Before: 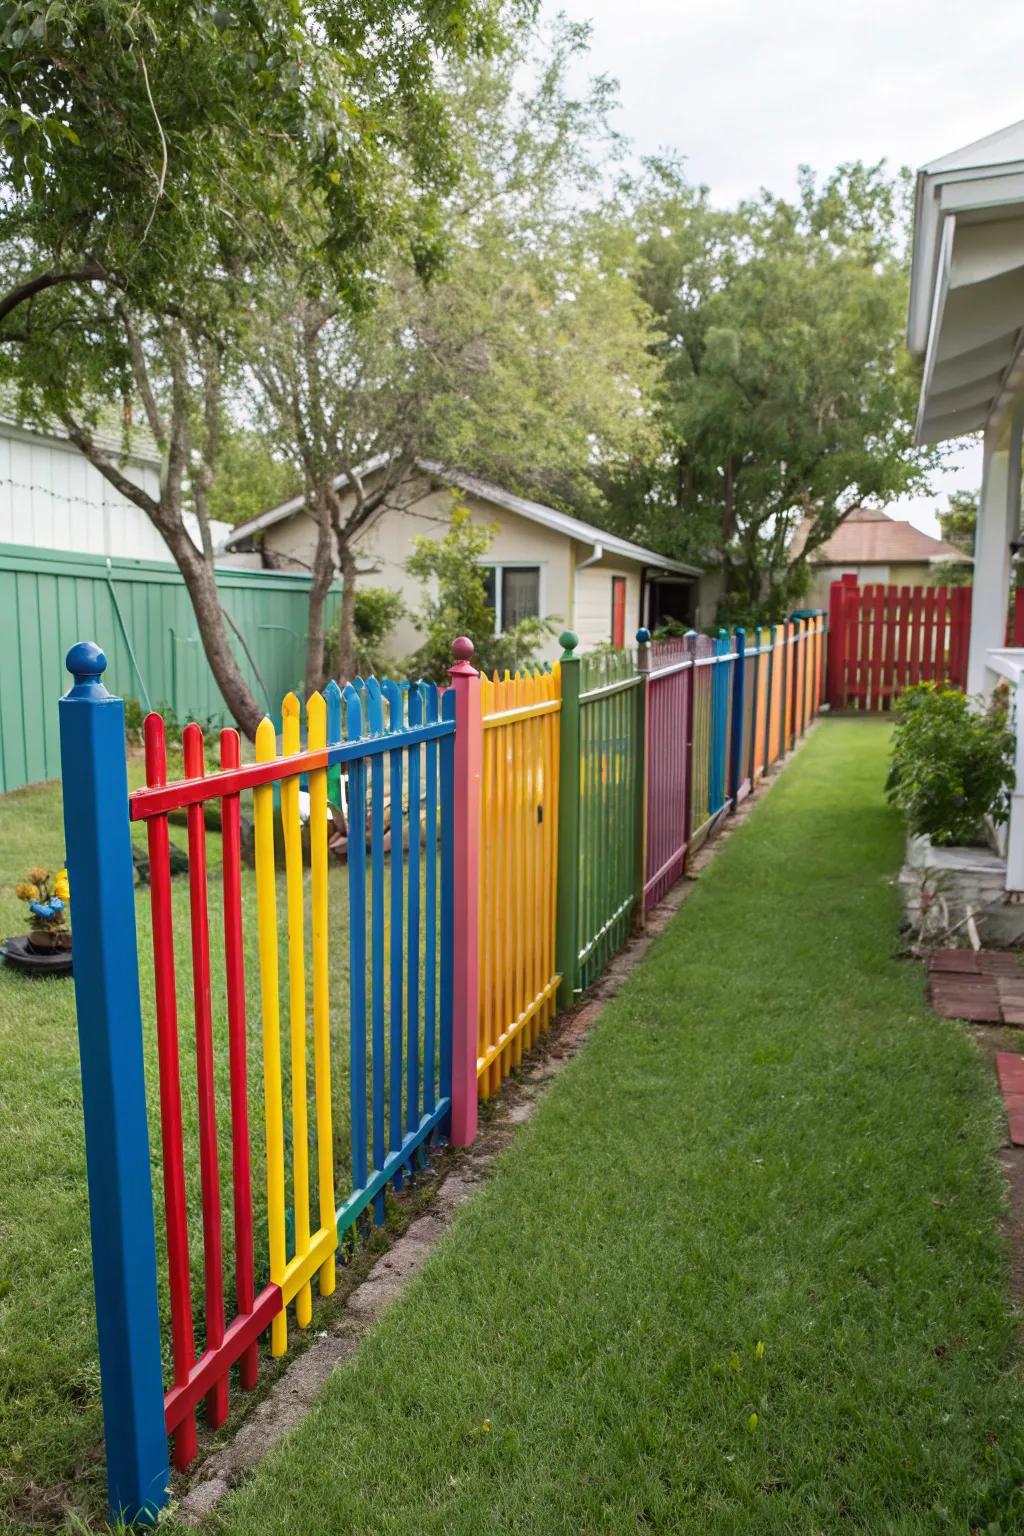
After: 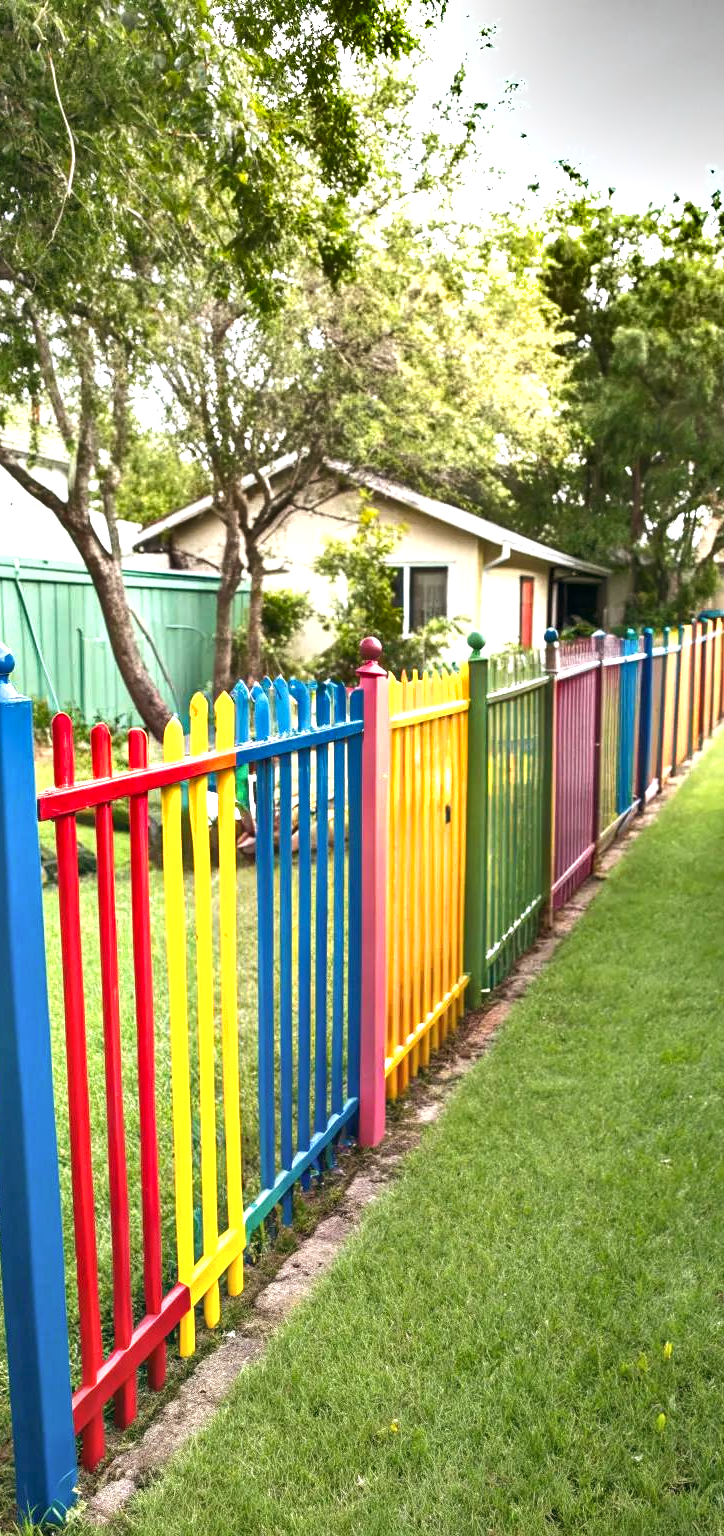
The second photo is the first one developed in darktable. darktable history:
shadows and highlights: radius 171.16, shadows 27, white point adjustment 3.13, highlights -67.95, soften with gaussian
crop and rotate: left 9.061%, right 20.142%
local contrast: highlights 100%, shadows 100%, detail 120%, midtone range 0.2
exposure: black level correction 0, exposure 1.1 EV, compensate exposure bias true, compensate highlight preservation false
color balance: lift [1, 0.998, 1.001, 1.002], gamma [1, 1.02, 1, 0.98], gain [1, 1.02, 1.003, 0.98]
